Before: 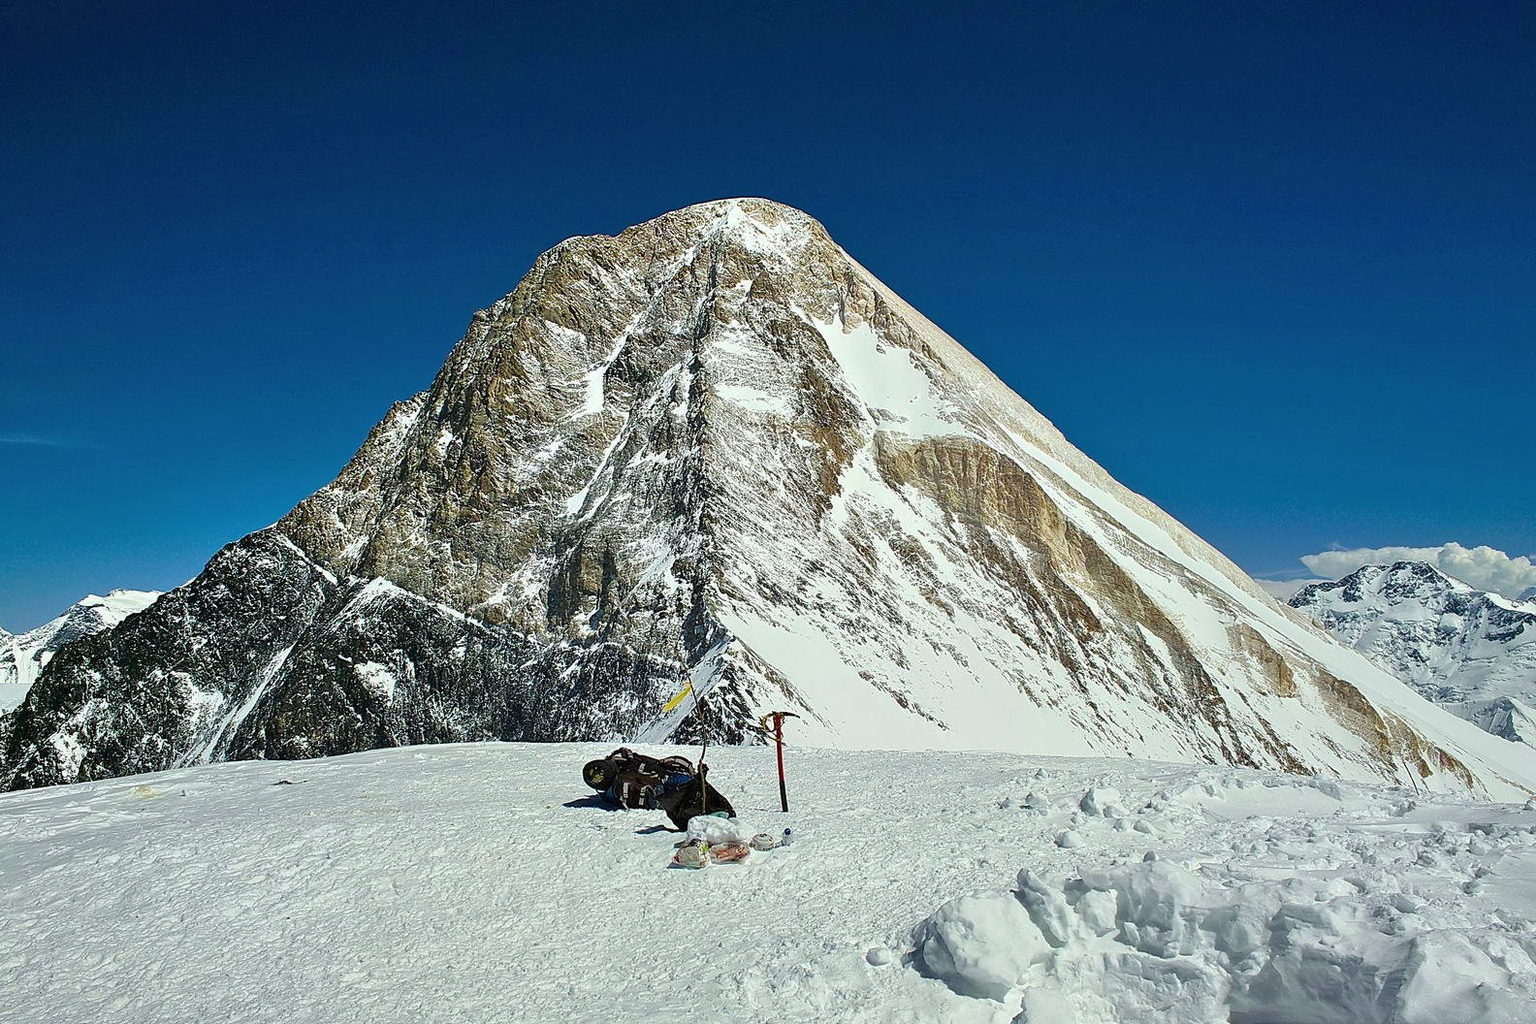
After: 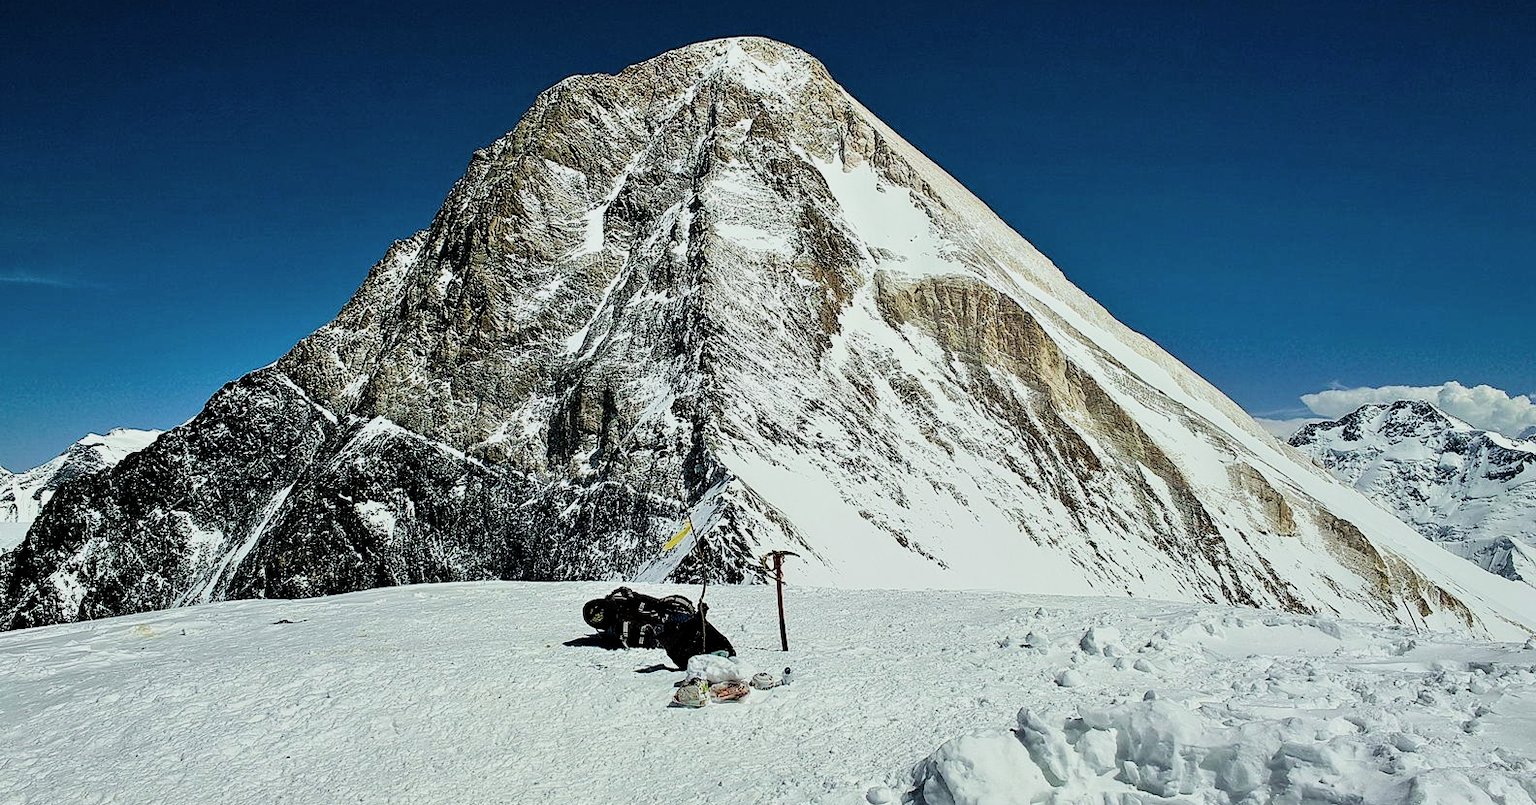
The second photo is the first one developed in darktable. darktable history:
crop and rotate: top 15.774%, bottom 5.506%
white balance: red 0.978, blue 0.999
filmic rgb: black relative exposure -5 EV, white relative exposure 3.5 EV, hardness 3.19, contrast 1.4, highlights saturation mix -30%
contrast brightness saturation: saturation -0.05
